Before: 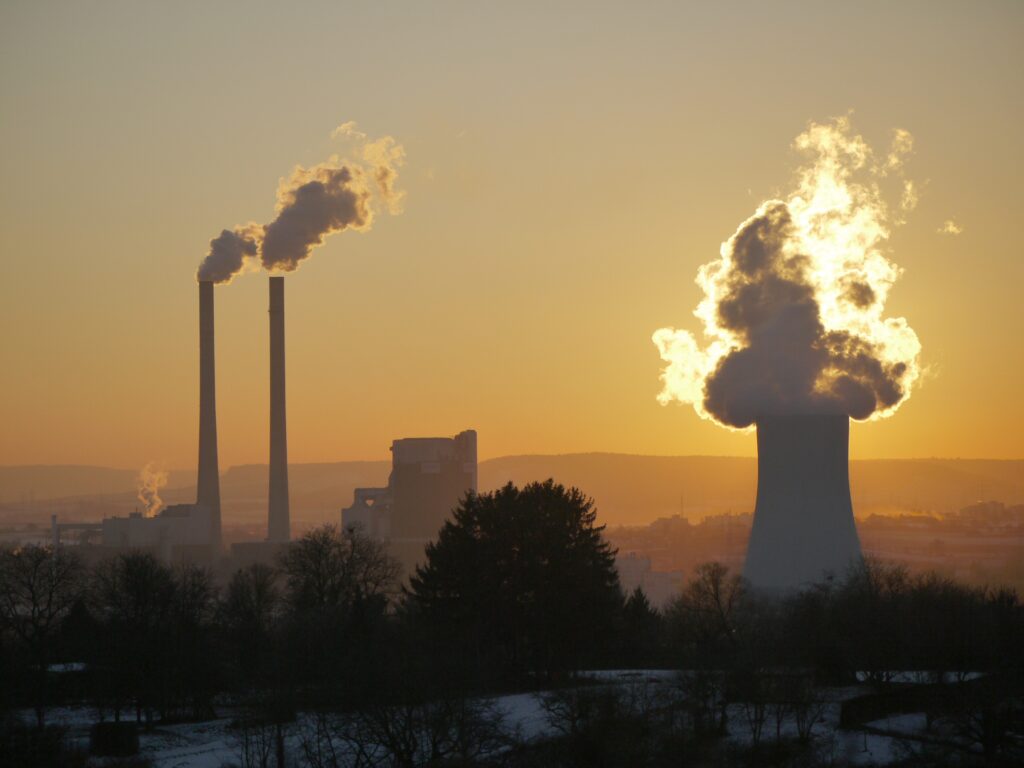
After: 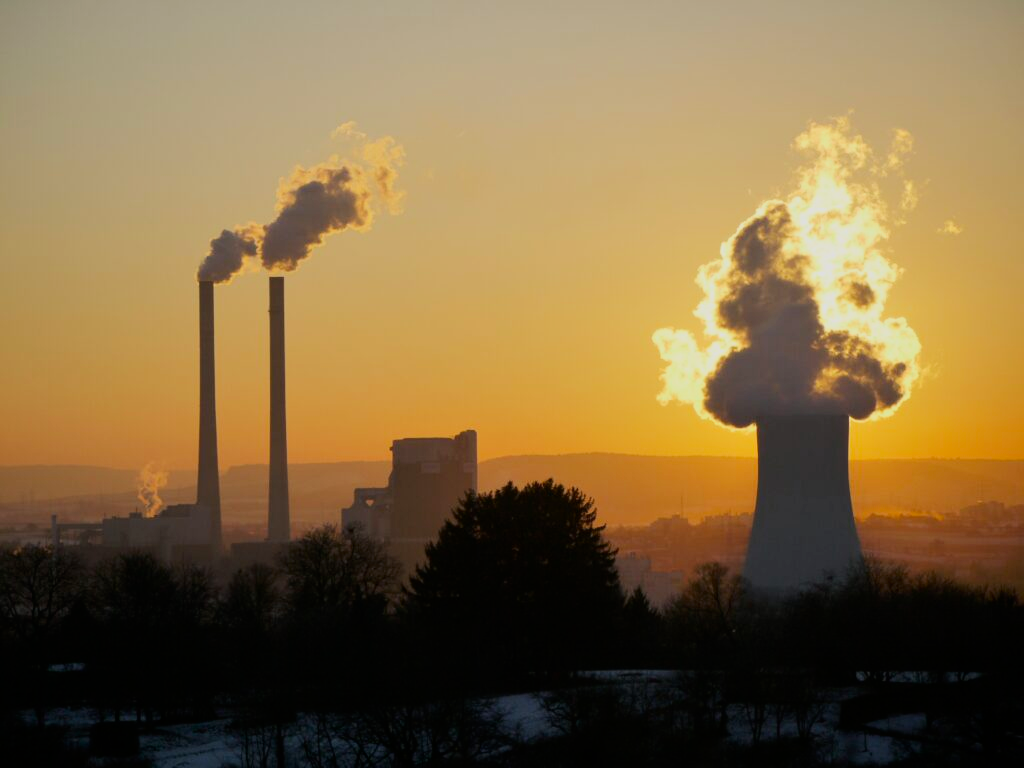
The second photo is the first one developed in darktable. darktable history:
filmic rgb: black relative exposure -8.42 EV, white relative exposure 4.68 EV, hardness 3.82, color science v6 (2022)
contrast brightness saturation: contrast 0.18, saturation 0.3
